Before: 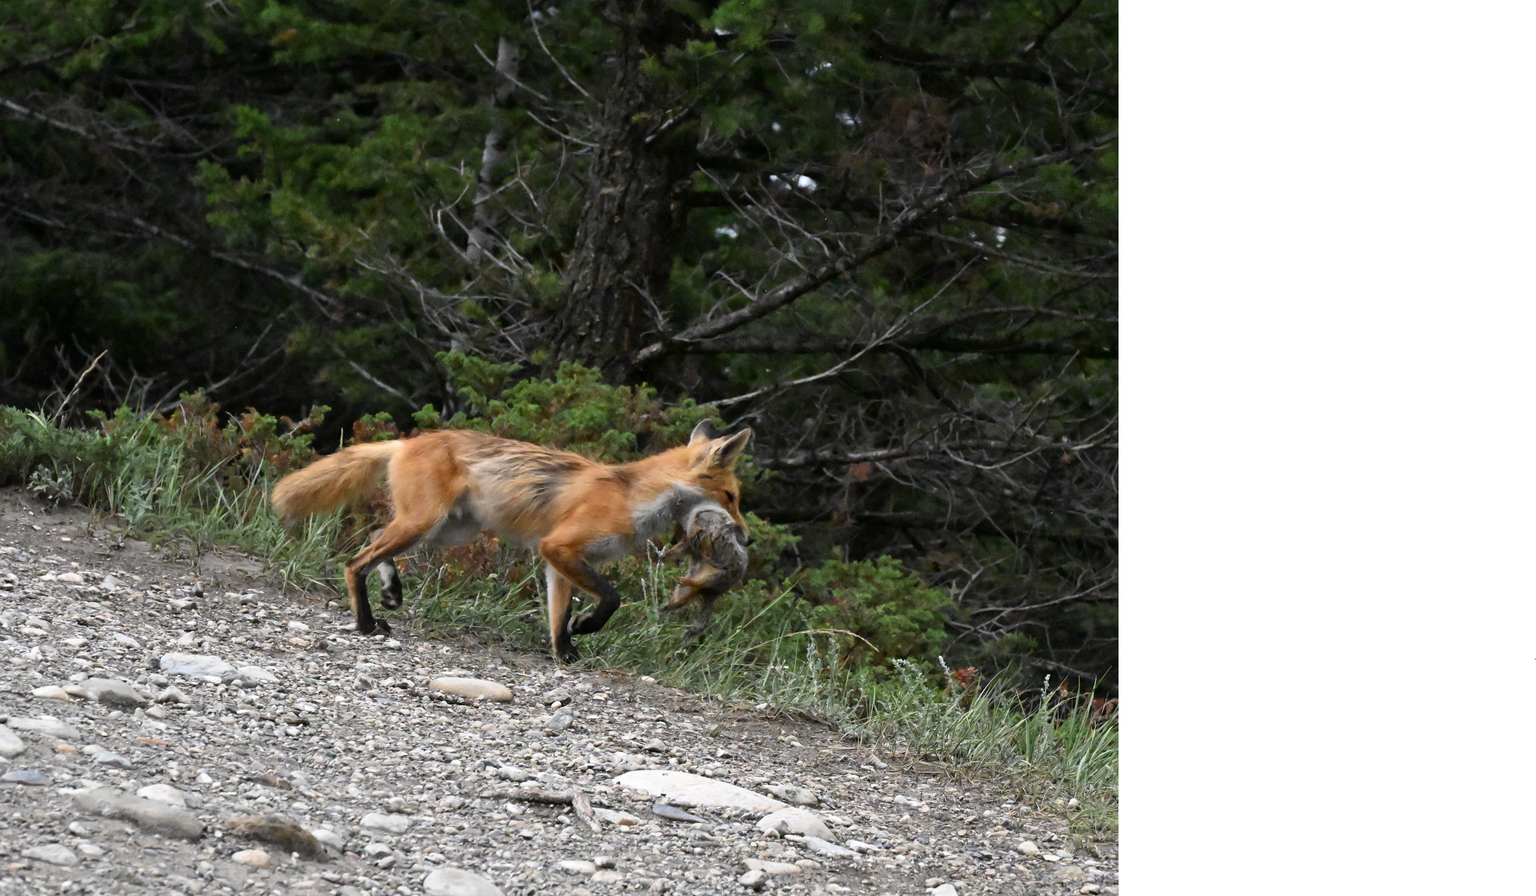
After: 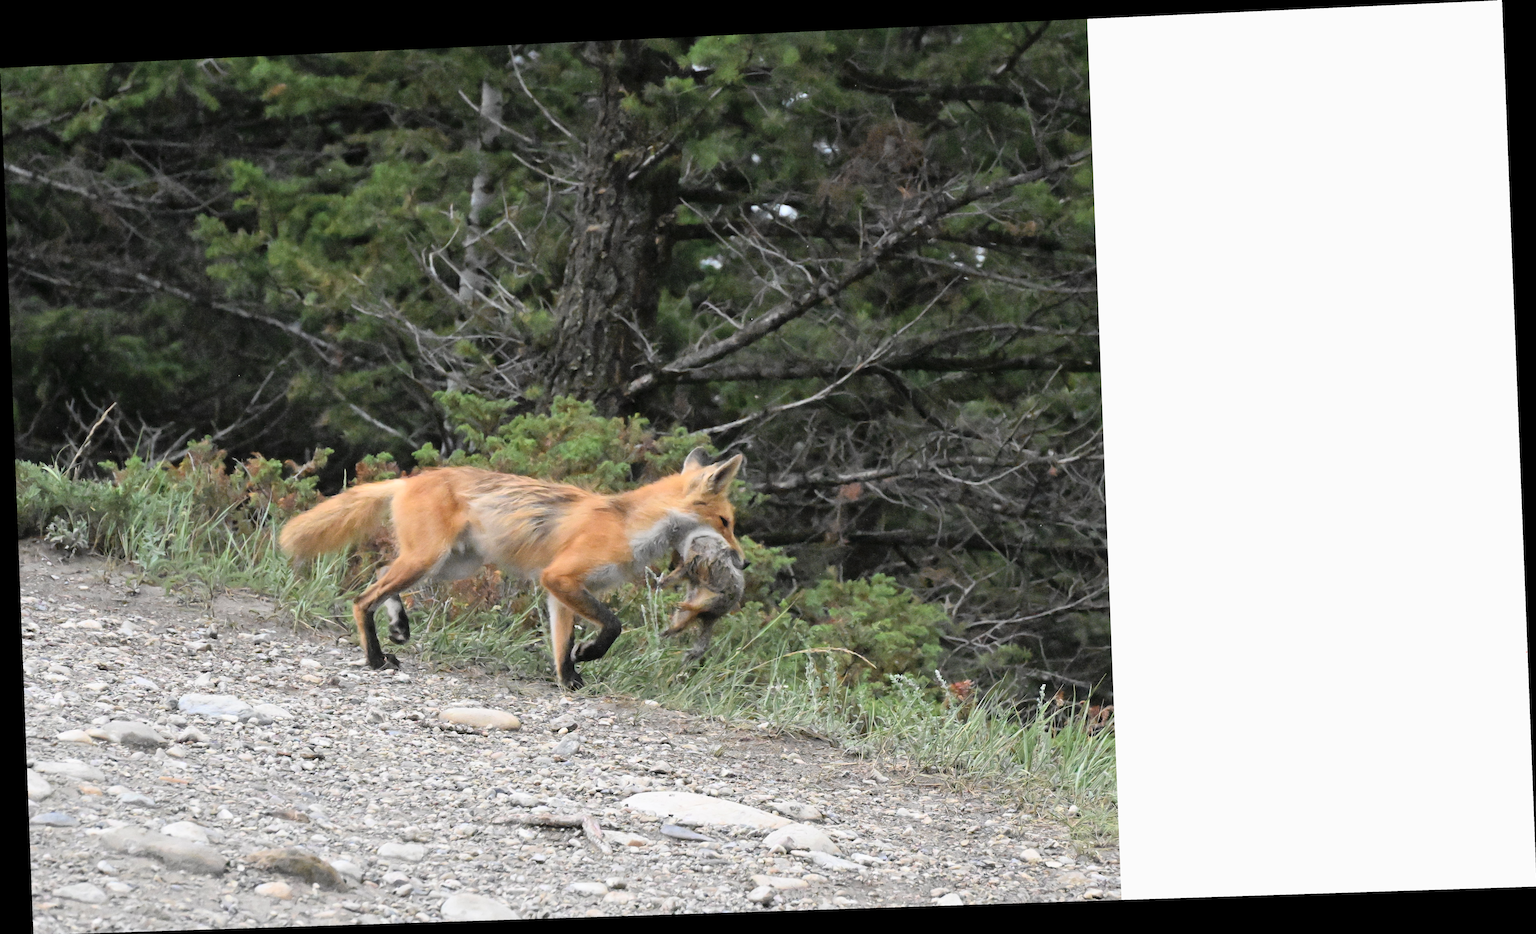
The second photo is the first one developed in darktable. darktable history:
global tonemap: drago (0.7, 100)
rotate and perspective: rotation -2.22°, lens shift (horizontal) -0.022, automatic cropping off
